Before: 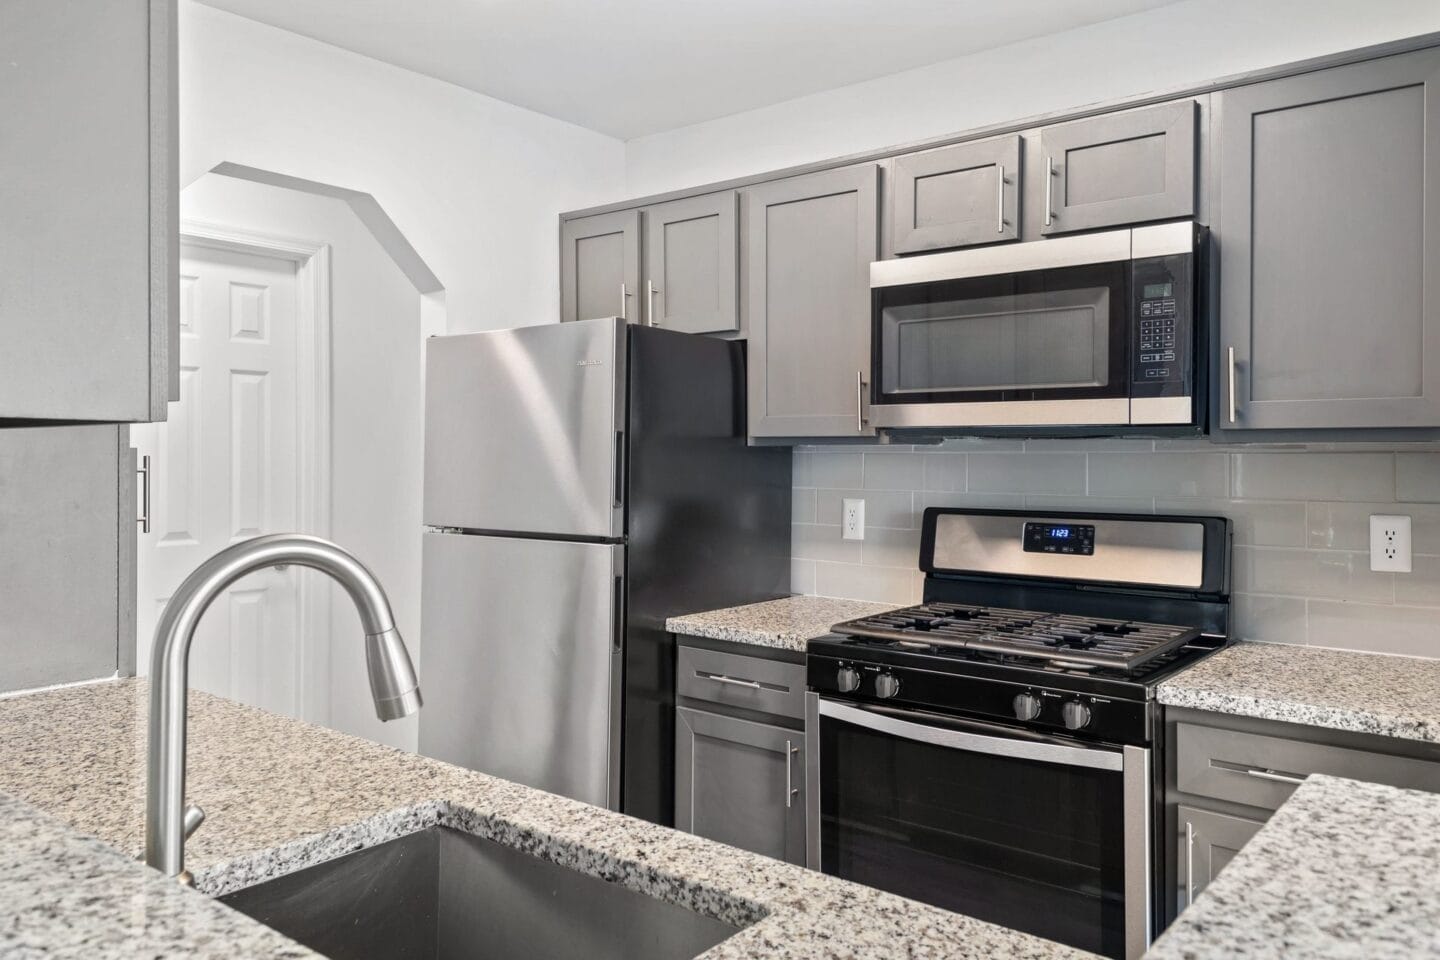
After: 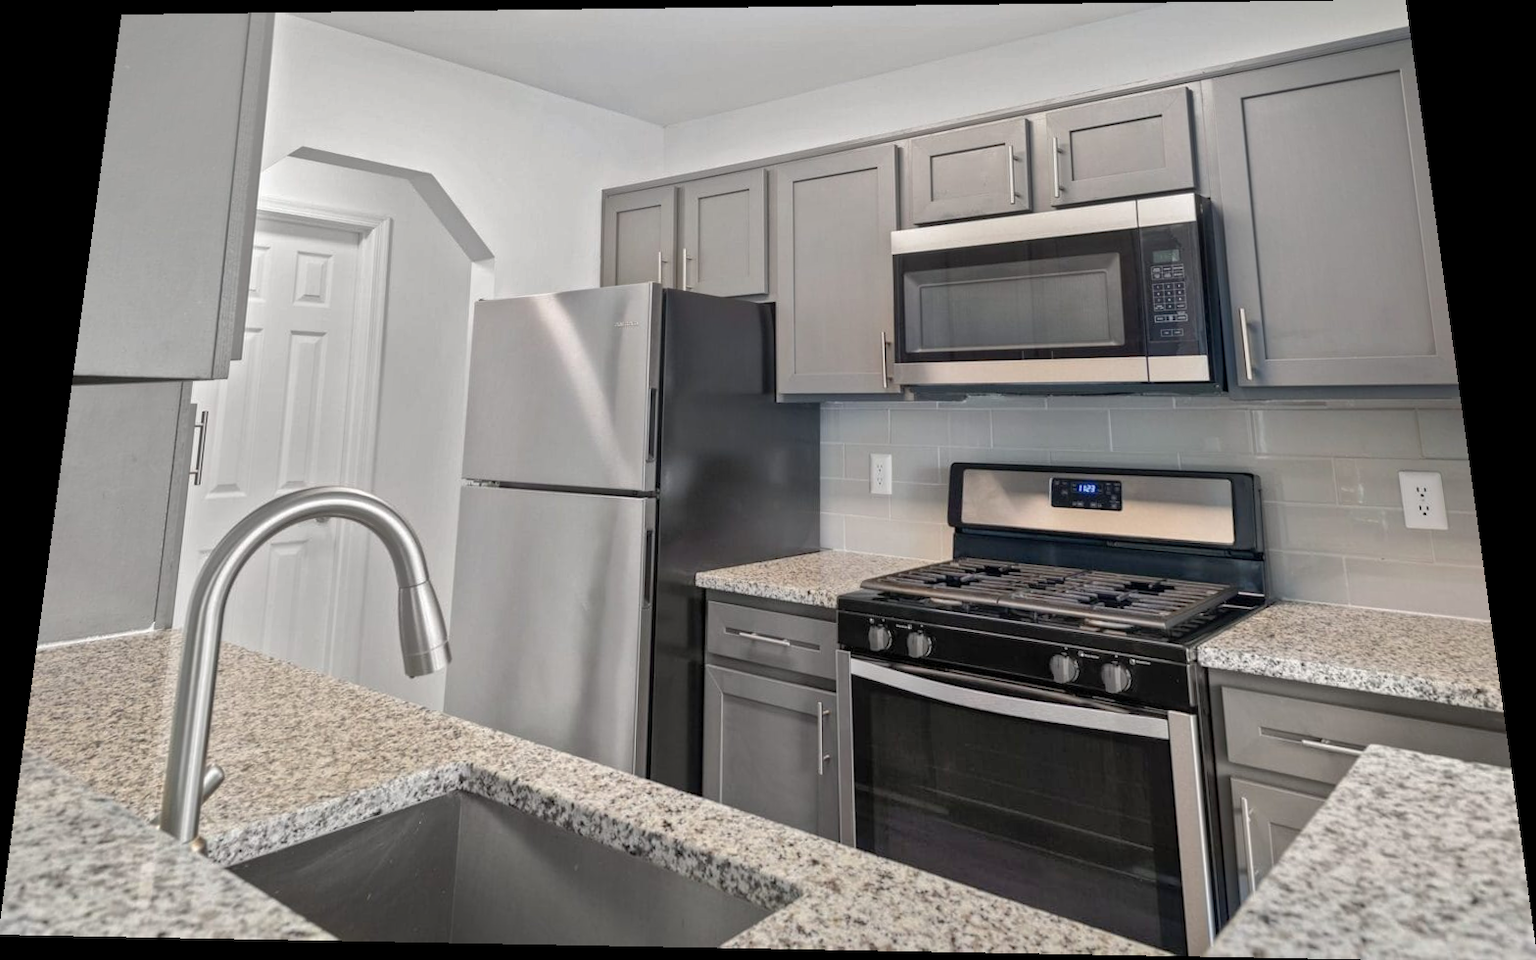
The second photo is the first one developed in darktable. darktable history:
shadows and highlights: on, module defaults
rotate and perspective: rotation 0.128°, lens shift (vertical) -0.181, lens shift (horizontal) -0.044, shear 0.001, automatic cropping off
crop and rotate: left 0.126%
